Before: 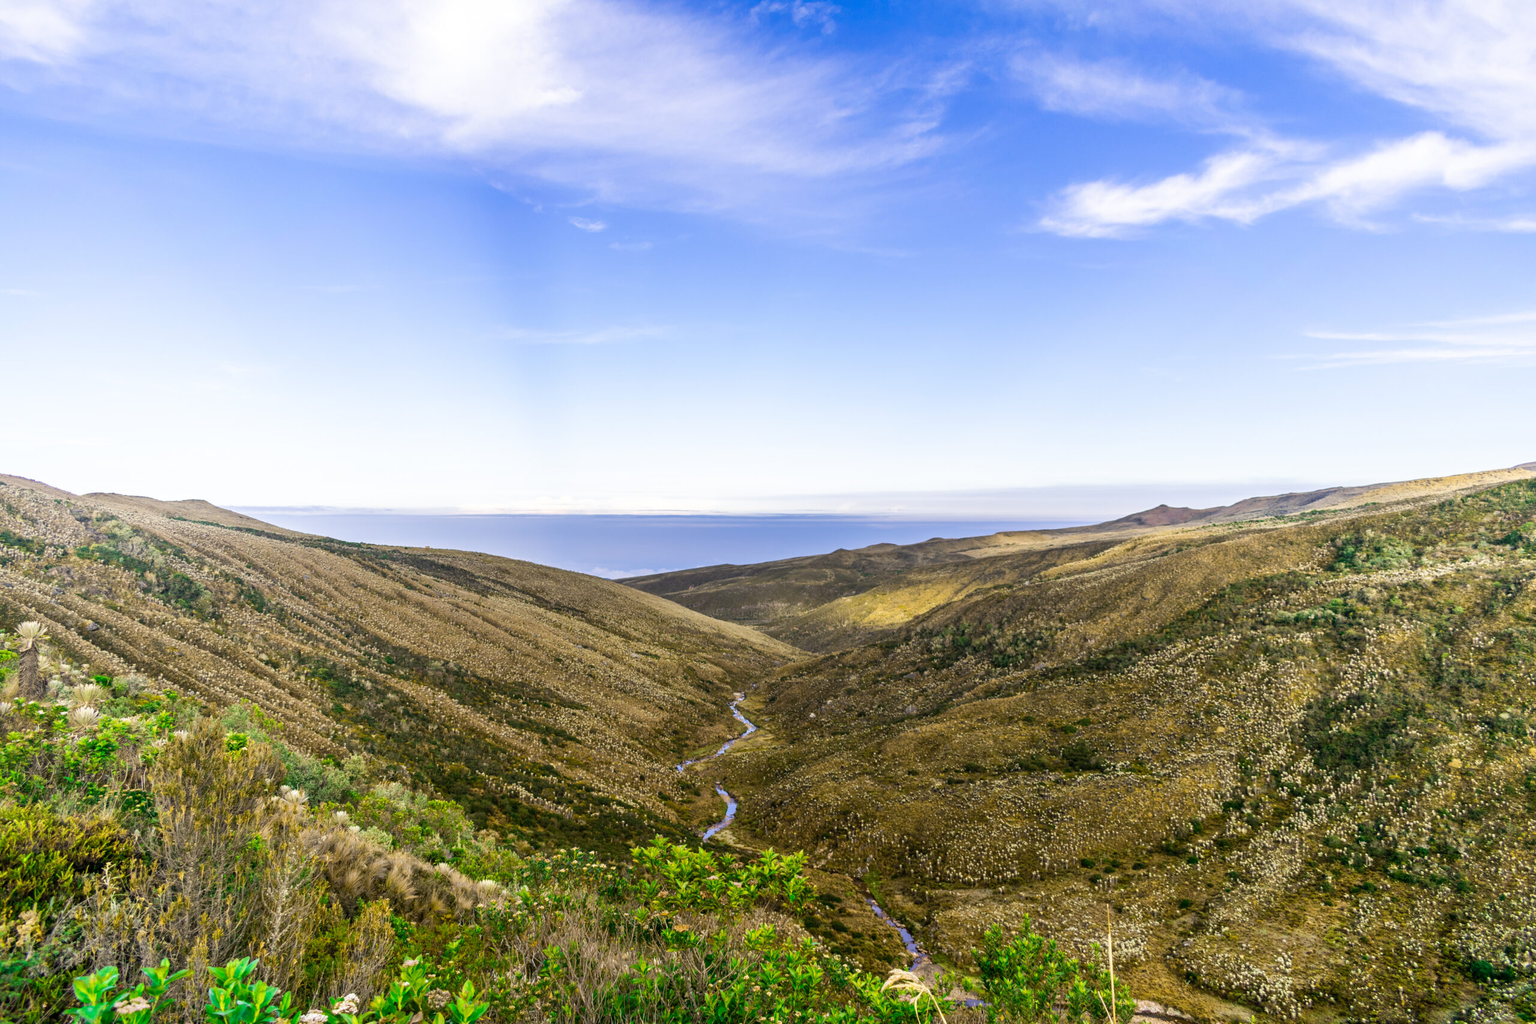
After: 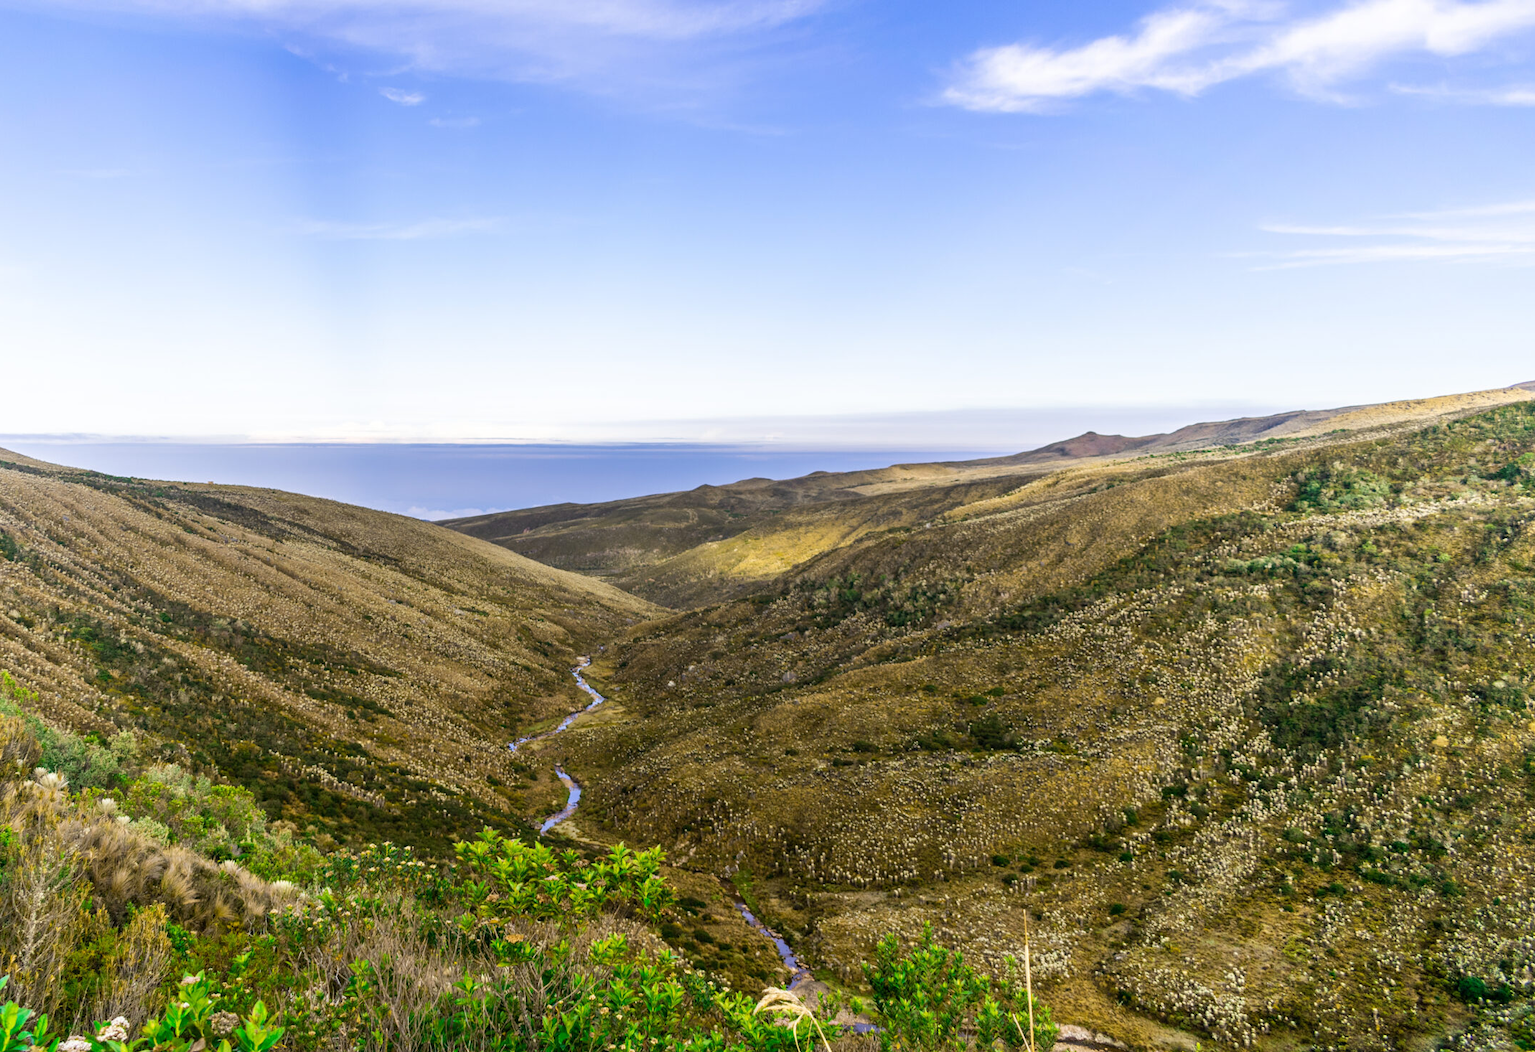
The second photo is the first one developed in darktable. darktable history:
crop: left 16.387%, top 14.094%
